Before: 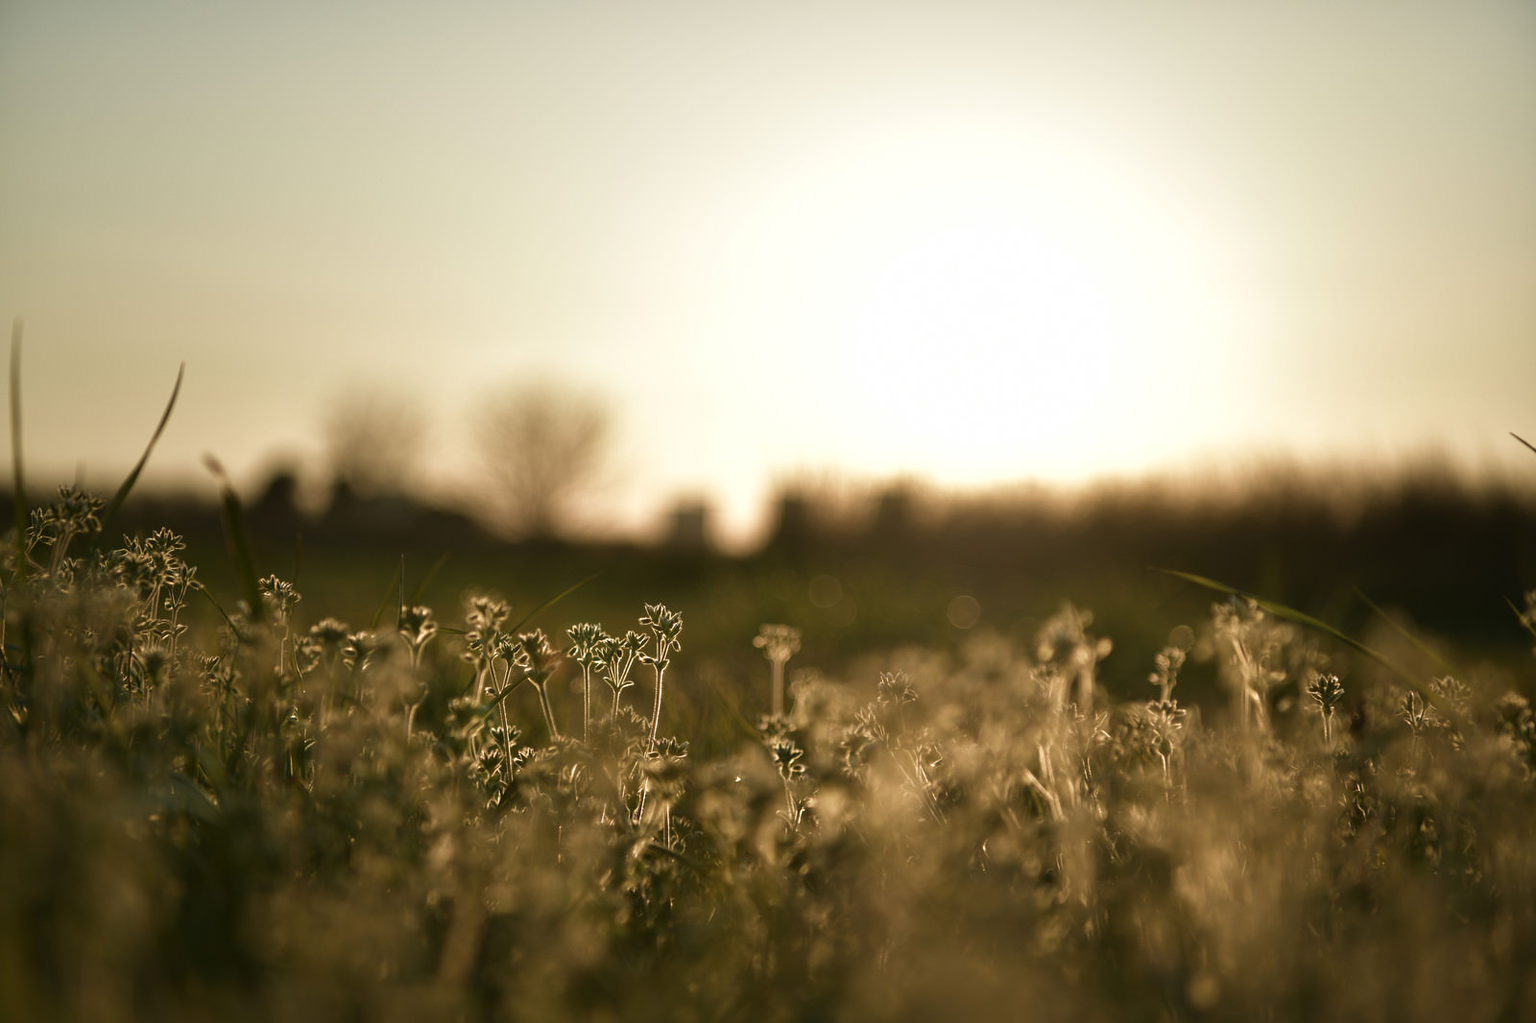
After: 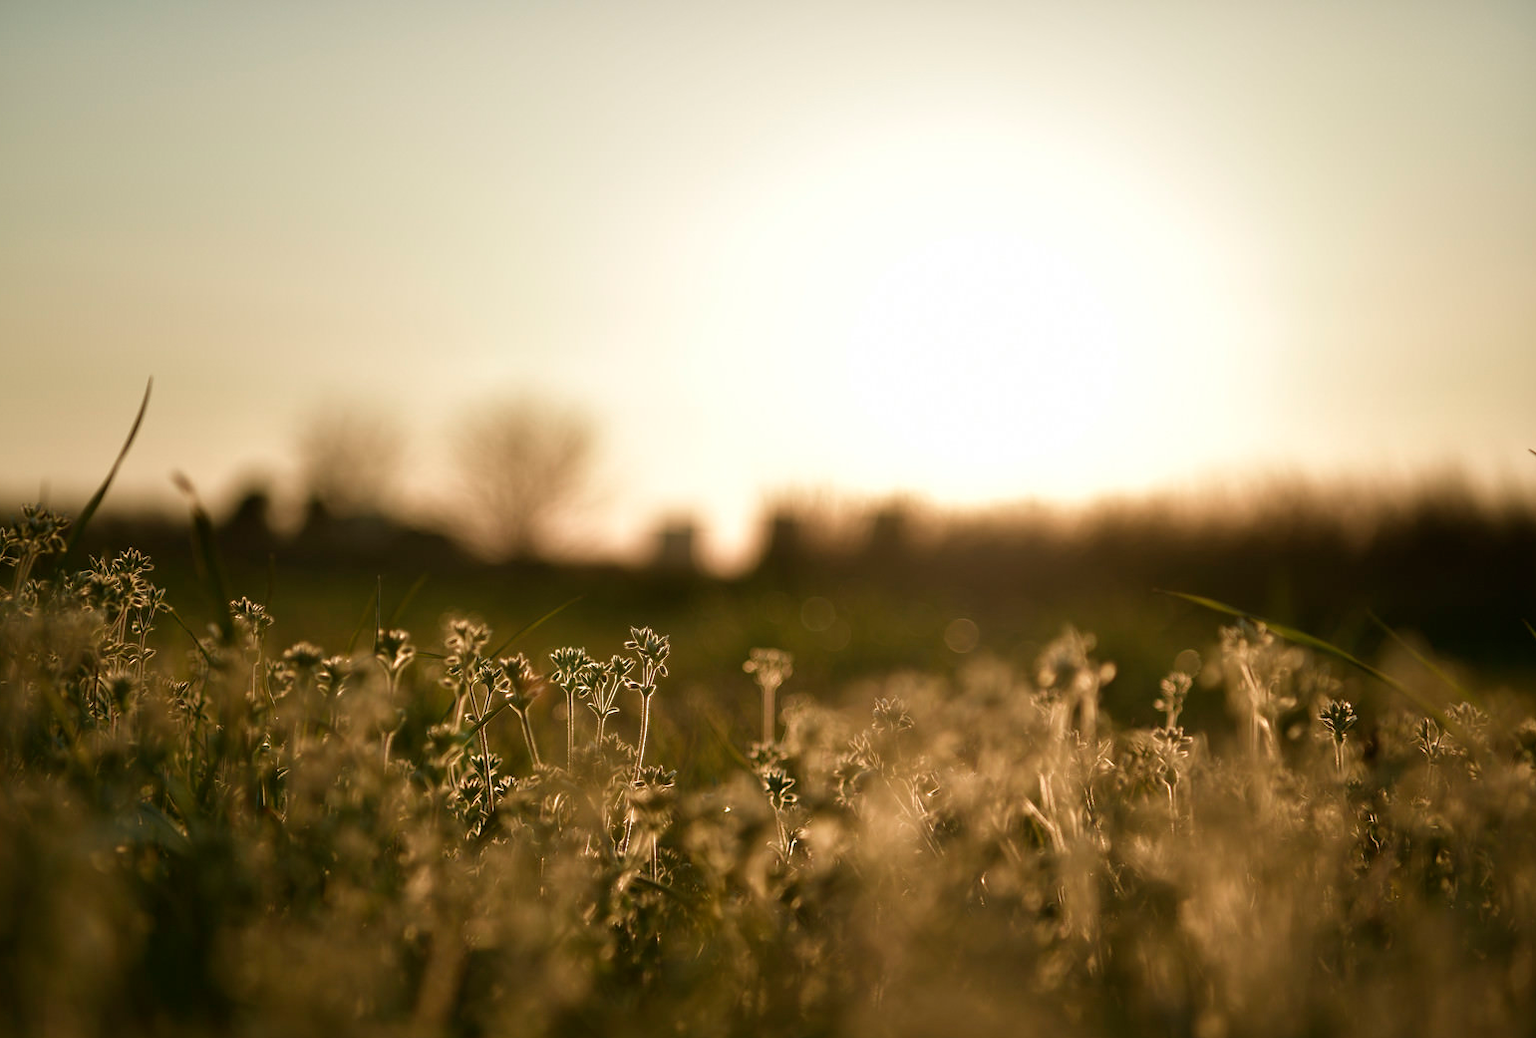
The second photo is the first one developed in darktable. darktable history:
exposure: compensate highlight preservation false
crop and rotate: left 2.536%, right 1.107%, bottom 2.246%
